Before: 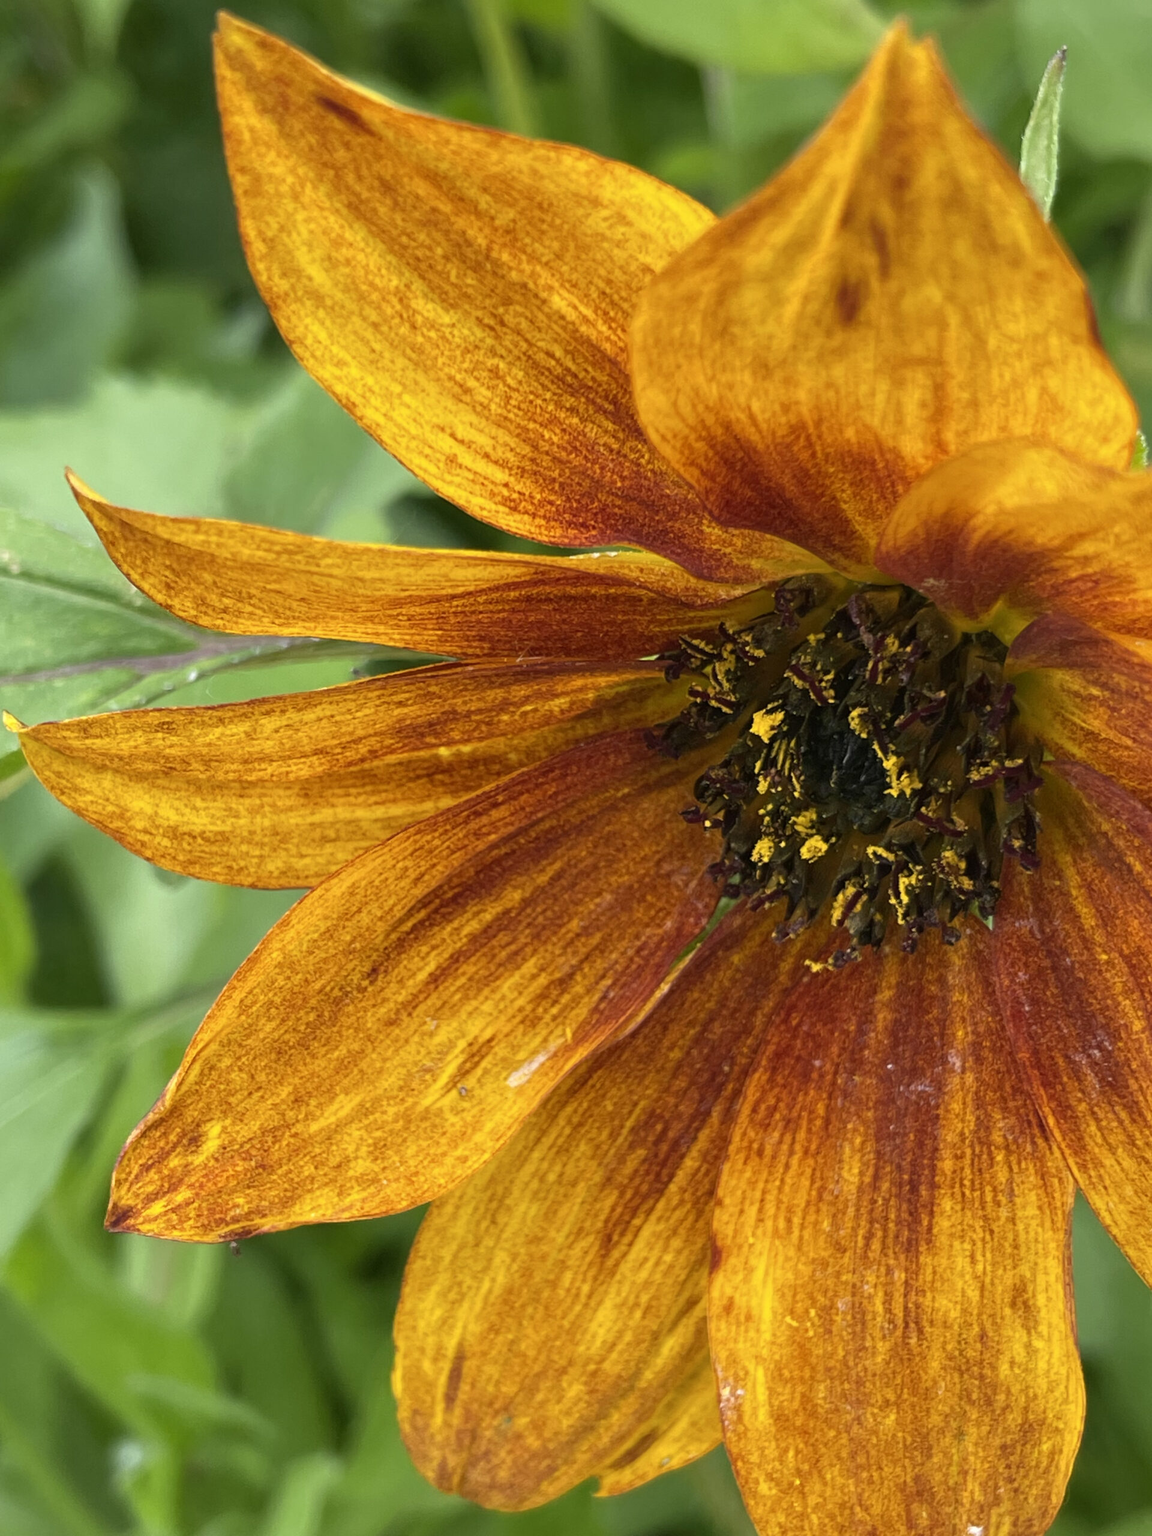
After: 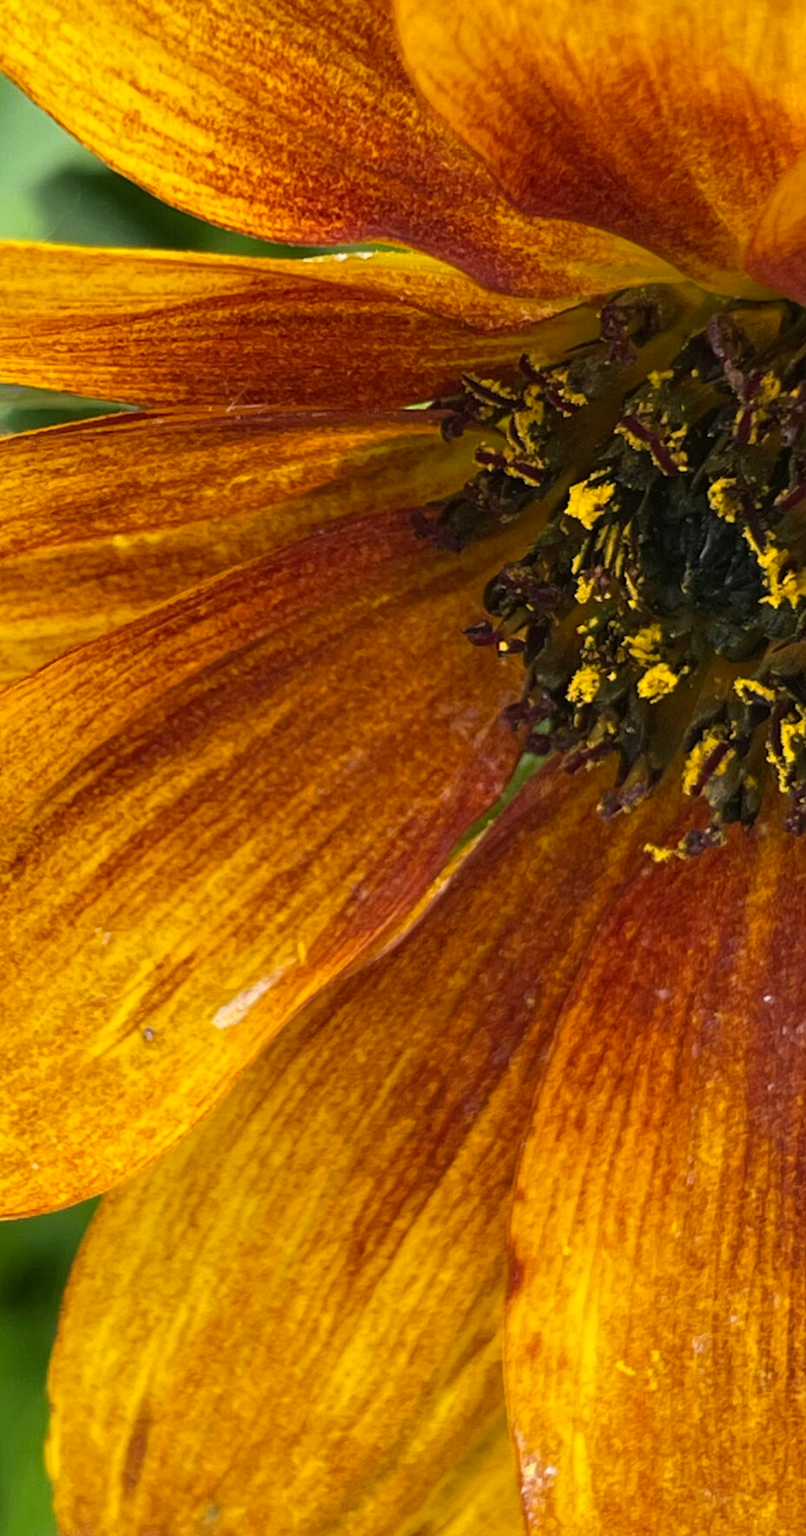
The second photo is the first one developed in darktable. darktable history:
crop: left 31.312%, top 24.627%, right 20.388%, bottom 6.393%
